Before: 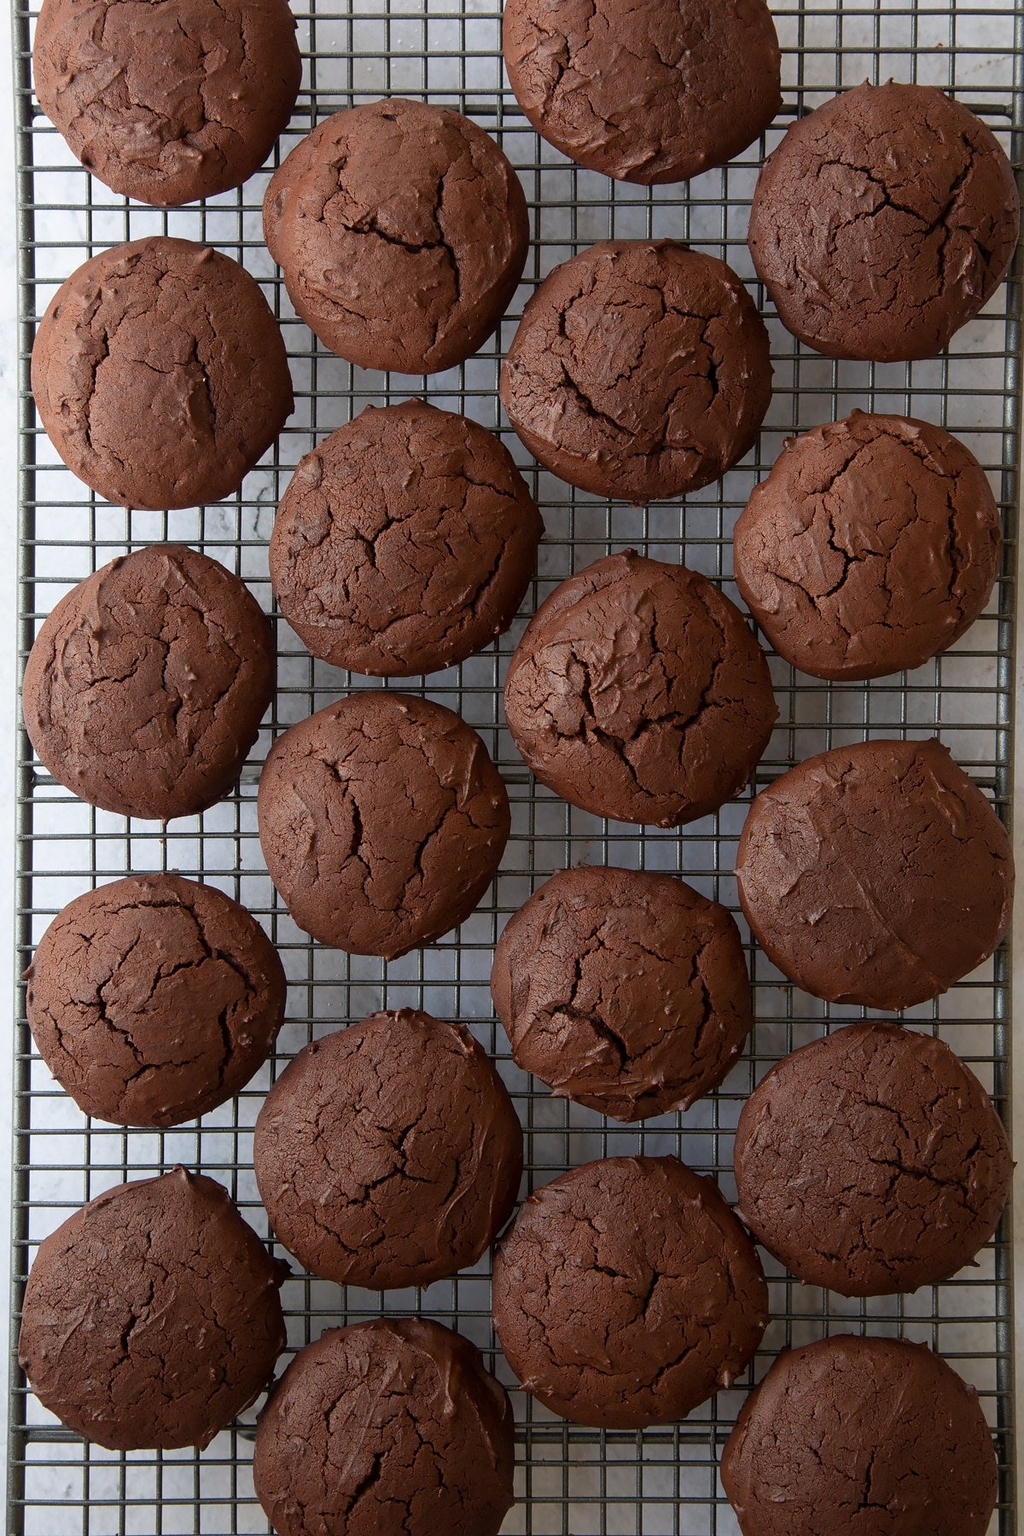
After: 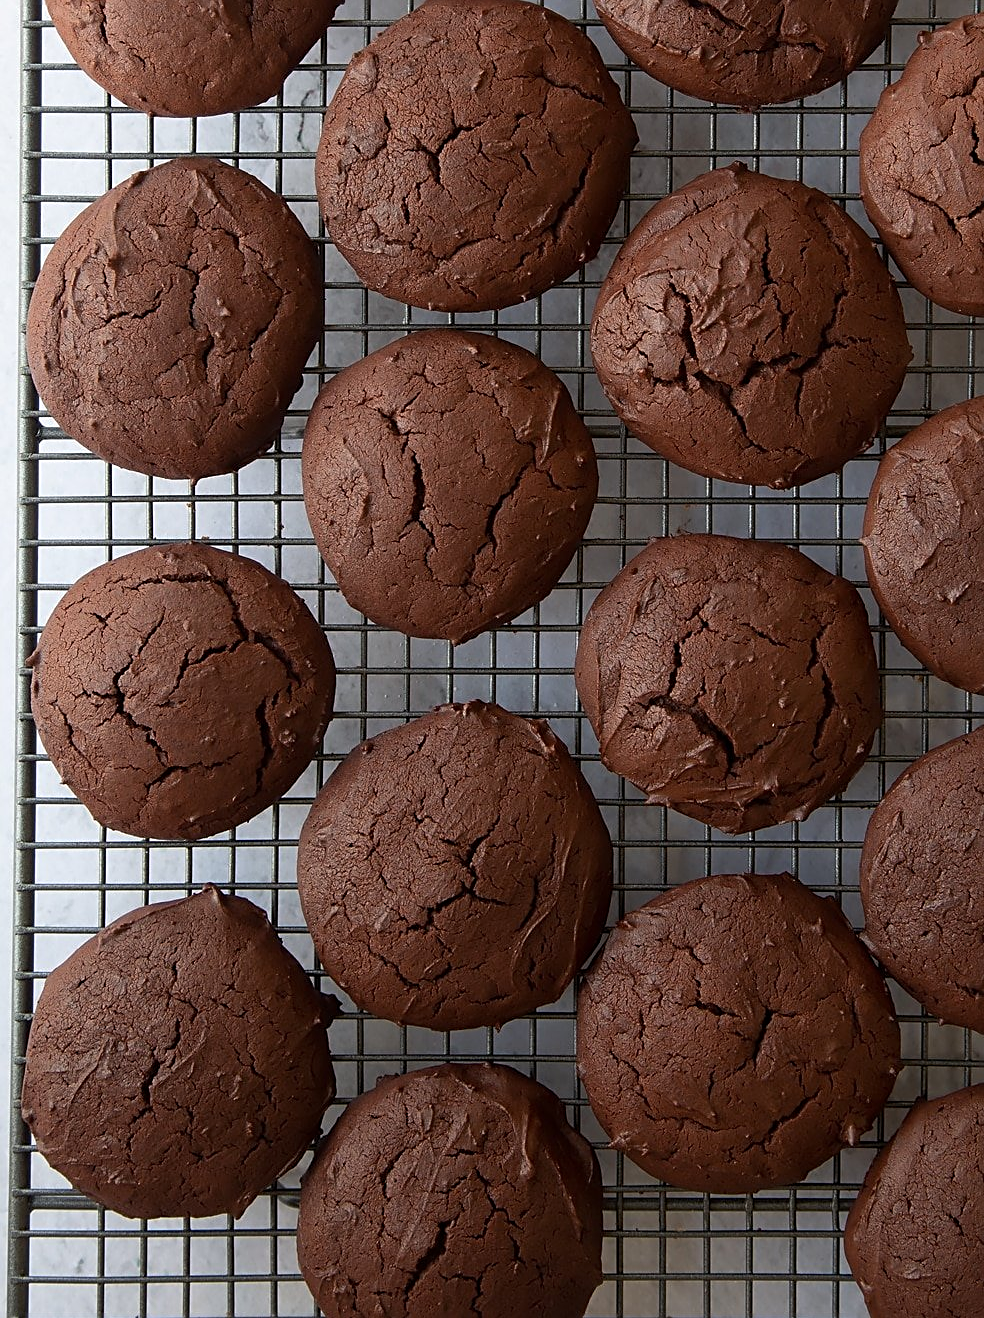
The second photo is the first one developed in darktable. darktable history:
sharpen: on, module defaults
crop: top 26.745%, right 17.97%
